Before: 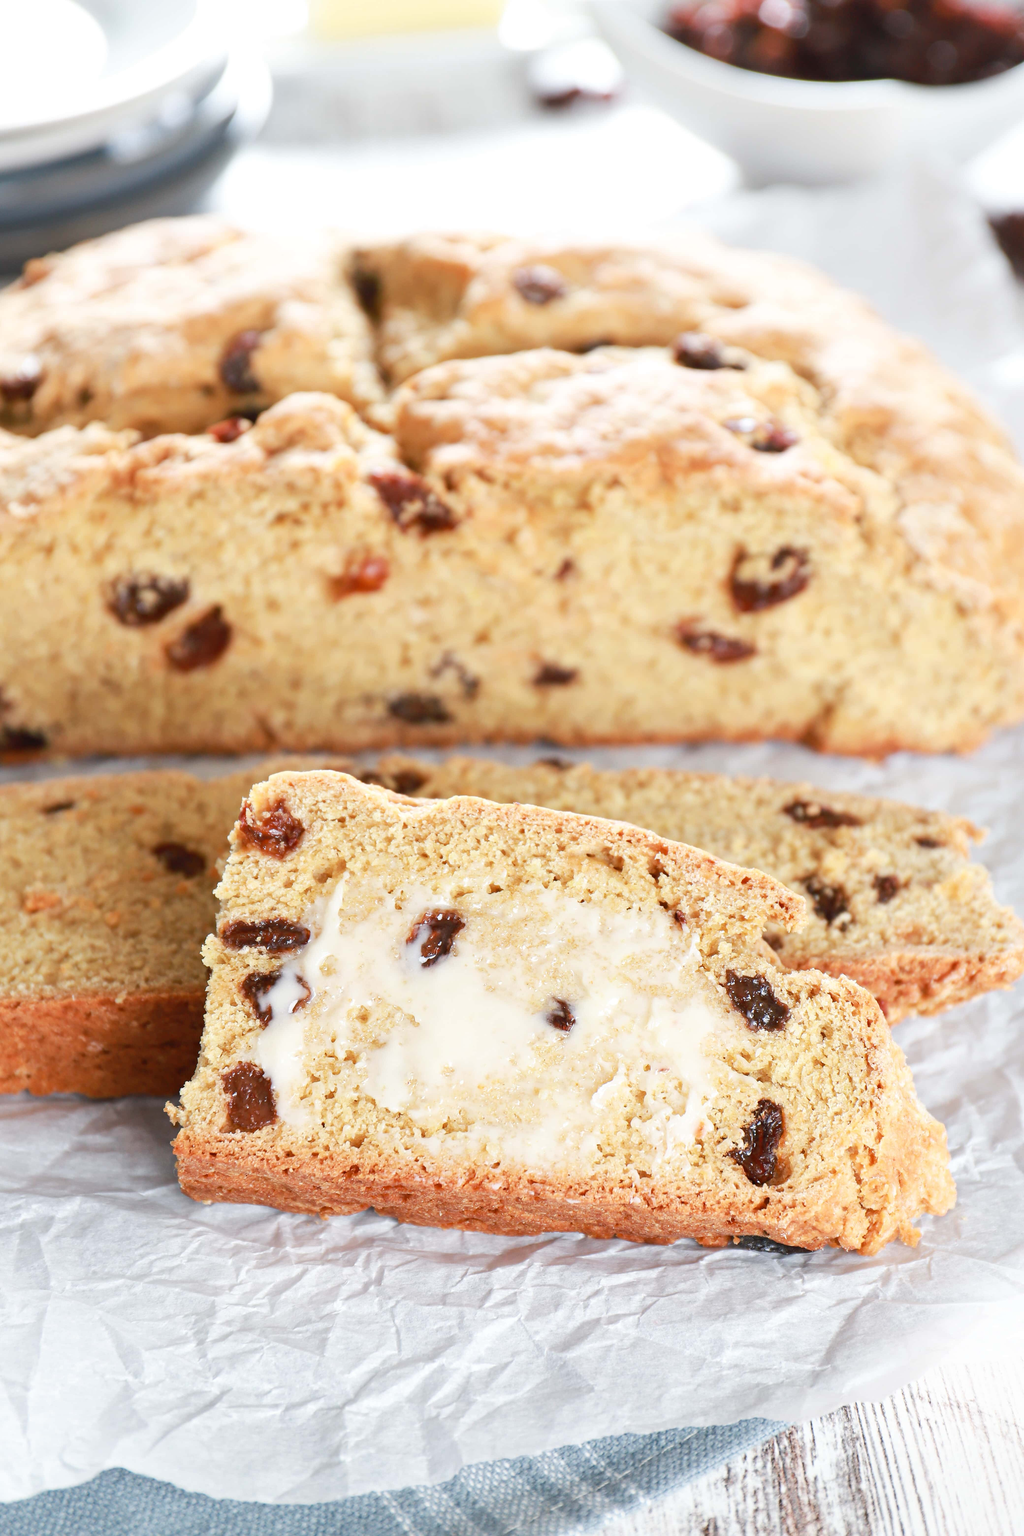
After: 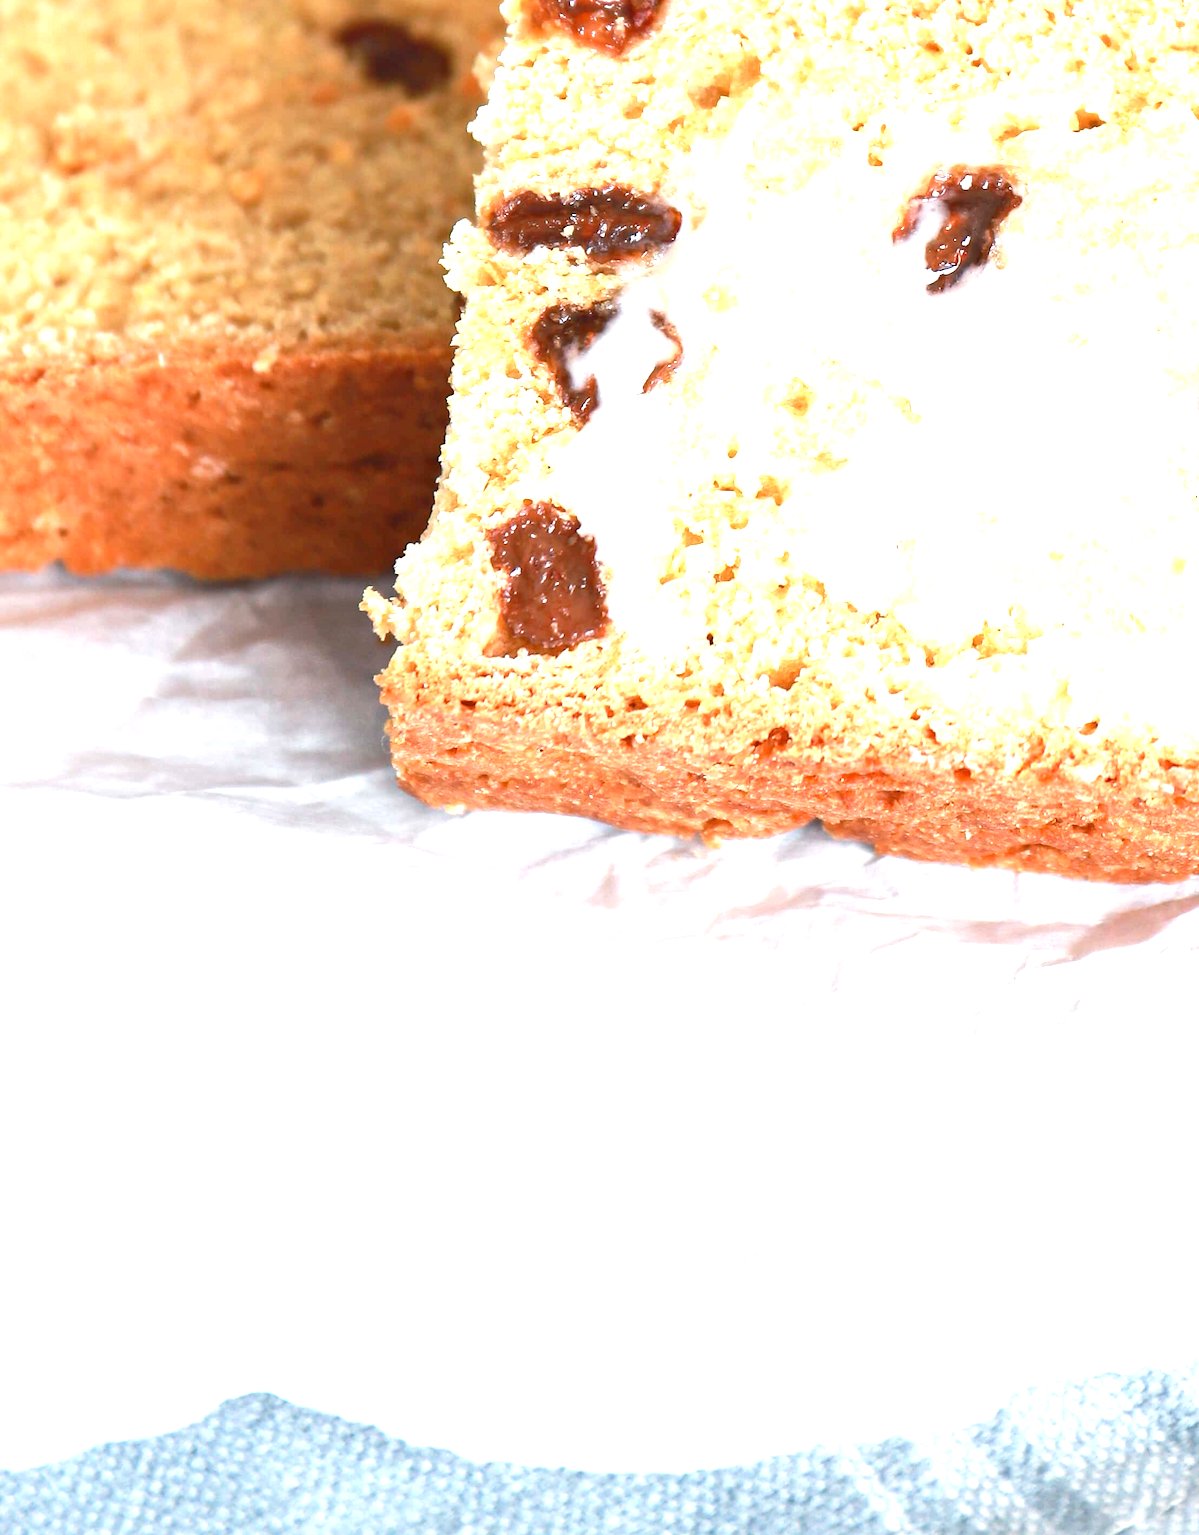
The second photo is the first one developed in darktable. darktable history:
crop and rotate: top 54.305%, right 46.661%, bottom 0.157%
exposure: exposure 1.094 EV, compensate highlight preservation false
